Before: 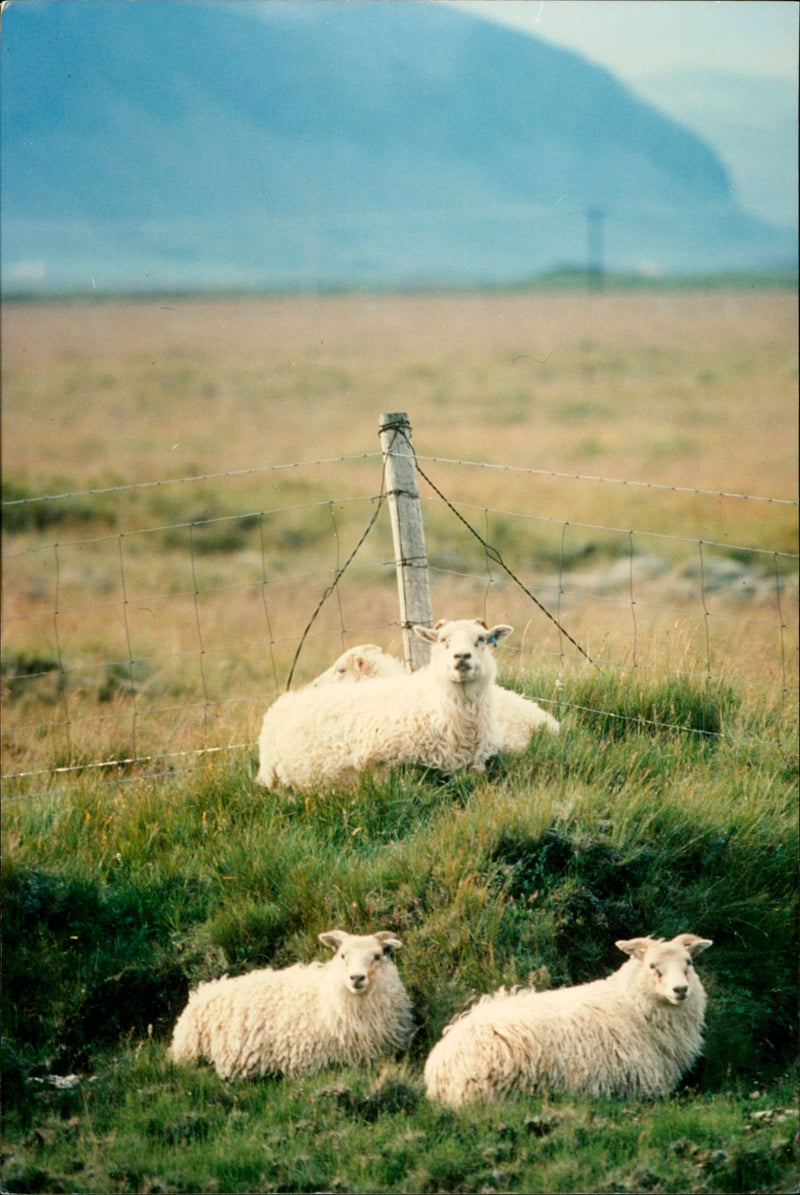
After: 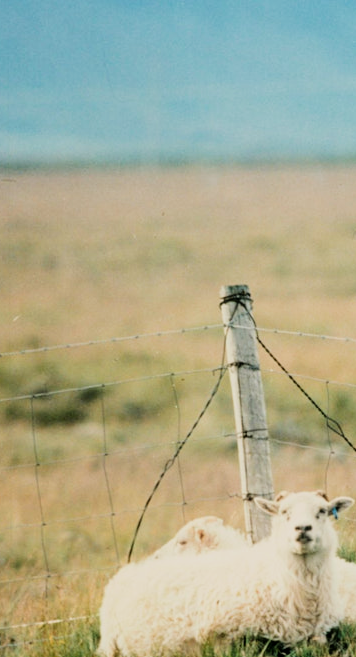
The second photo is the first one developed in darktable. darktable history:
crop: left 19.942%, top 10.752%, right 35.53%, bottom 34.228%
filmic rgb: black relative exposure -5.14 EV, white relative exposure 3.99 EV, hardness 2.88, contrast 1.296, highlights saturation mix -30.22%
